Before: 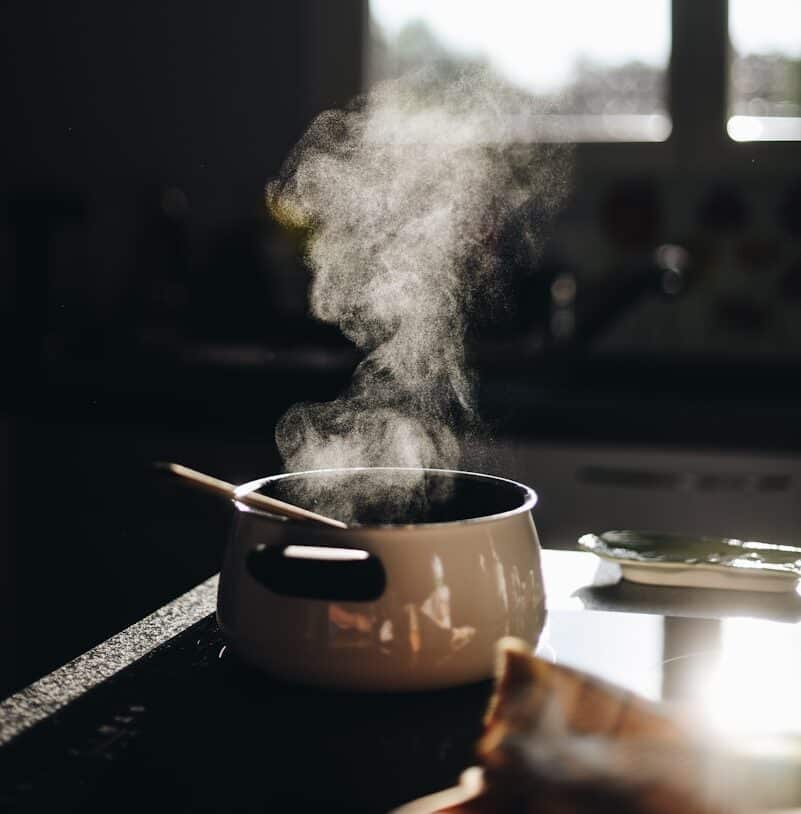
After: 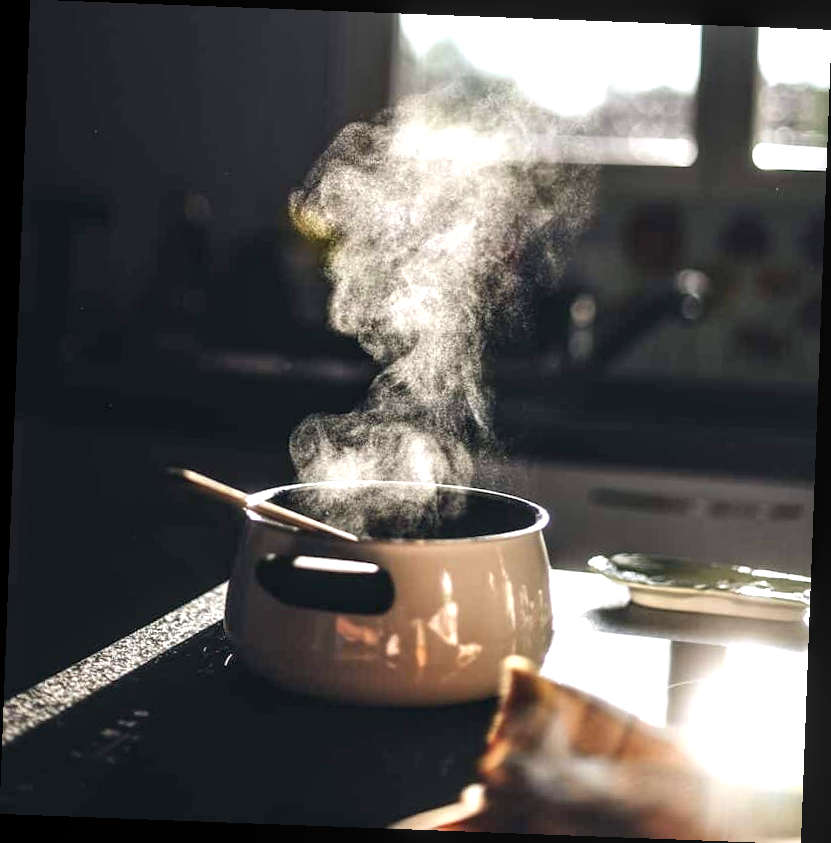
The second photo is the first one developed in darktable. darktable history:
local contrast: on, module defaults
exposure: black level correction 0, exposure 0.95 EV, compensate exposure bias true, compensate highlight preservation false
rotate and perspective: rotation 2.17°, automatic cropping off
